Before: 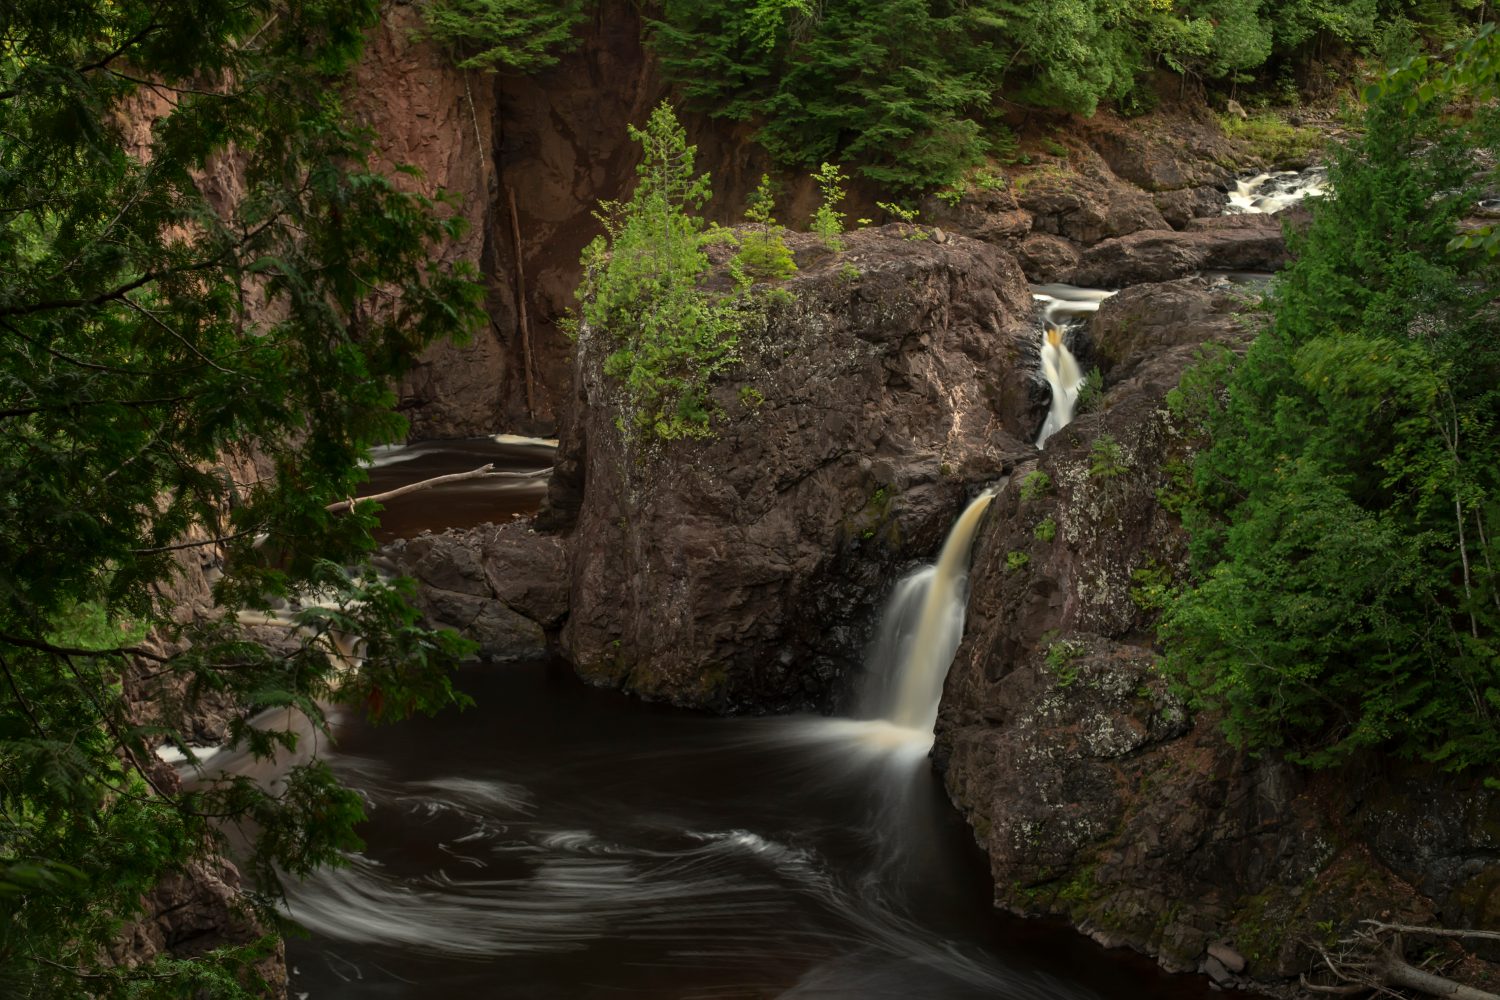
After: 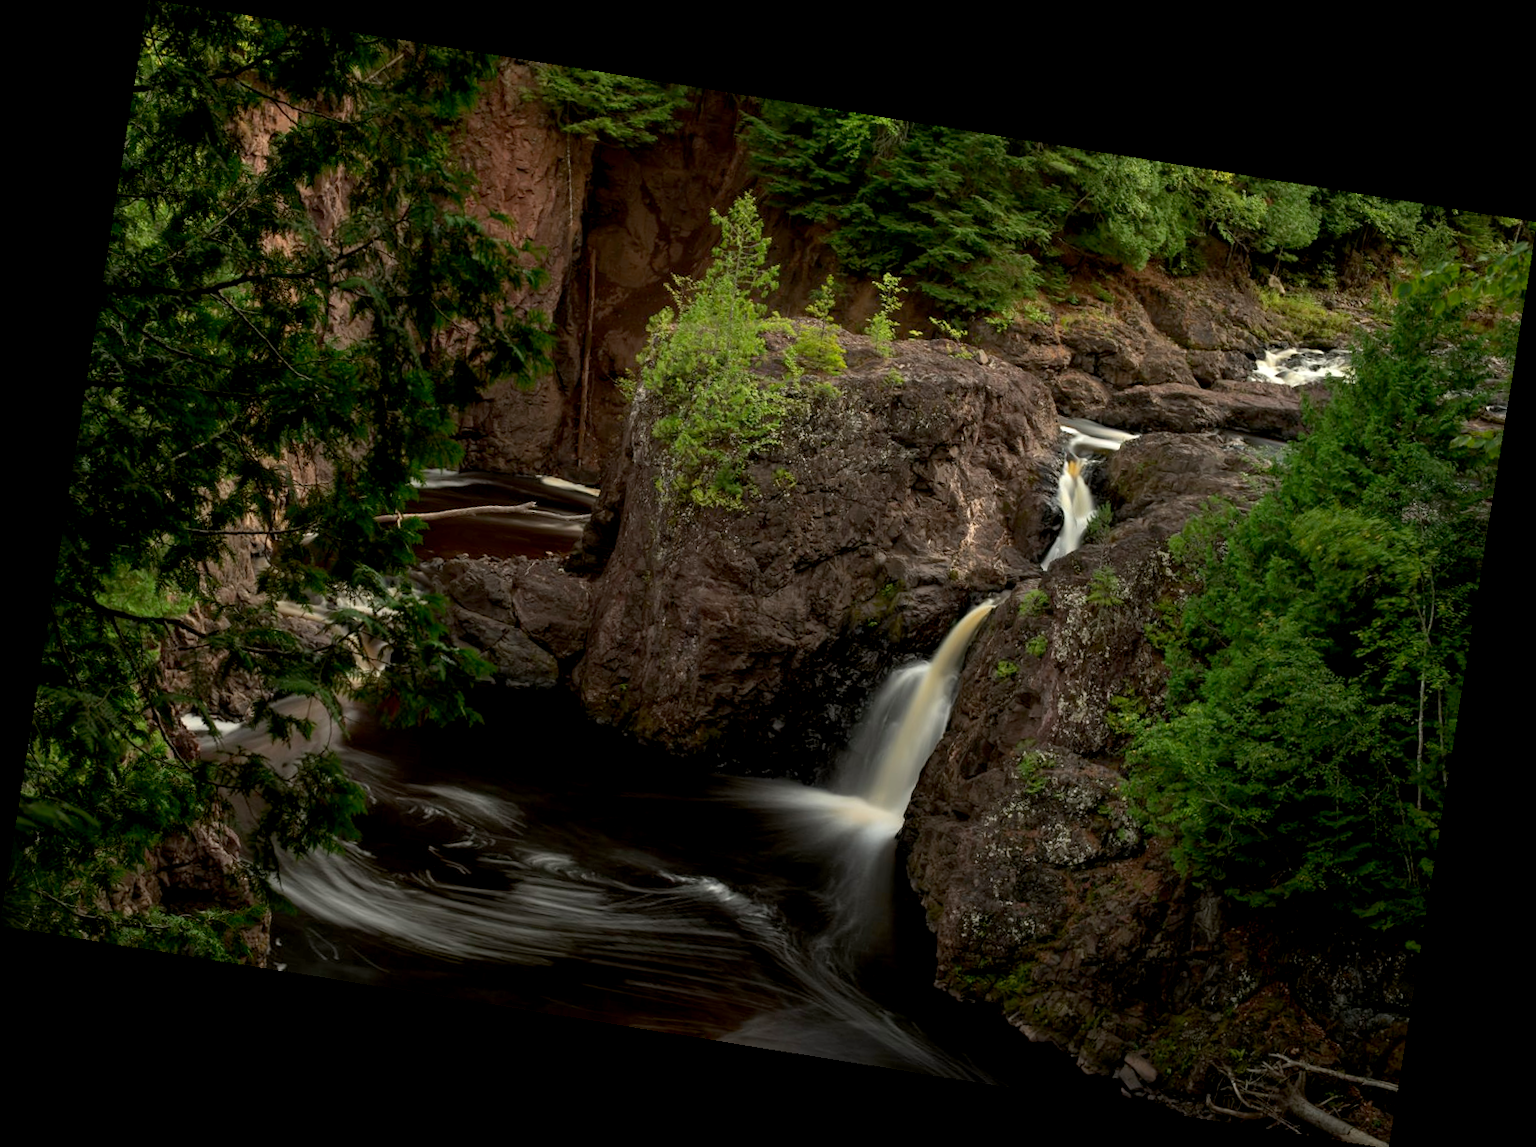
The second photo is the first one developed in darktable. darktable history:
color correction: saturation 0.98
exposure: black level correction 0.007, exposure 0.093 EV, compensate highlight preservation false
rotate and perspective: rotation 9.12°, automatic cropping off
